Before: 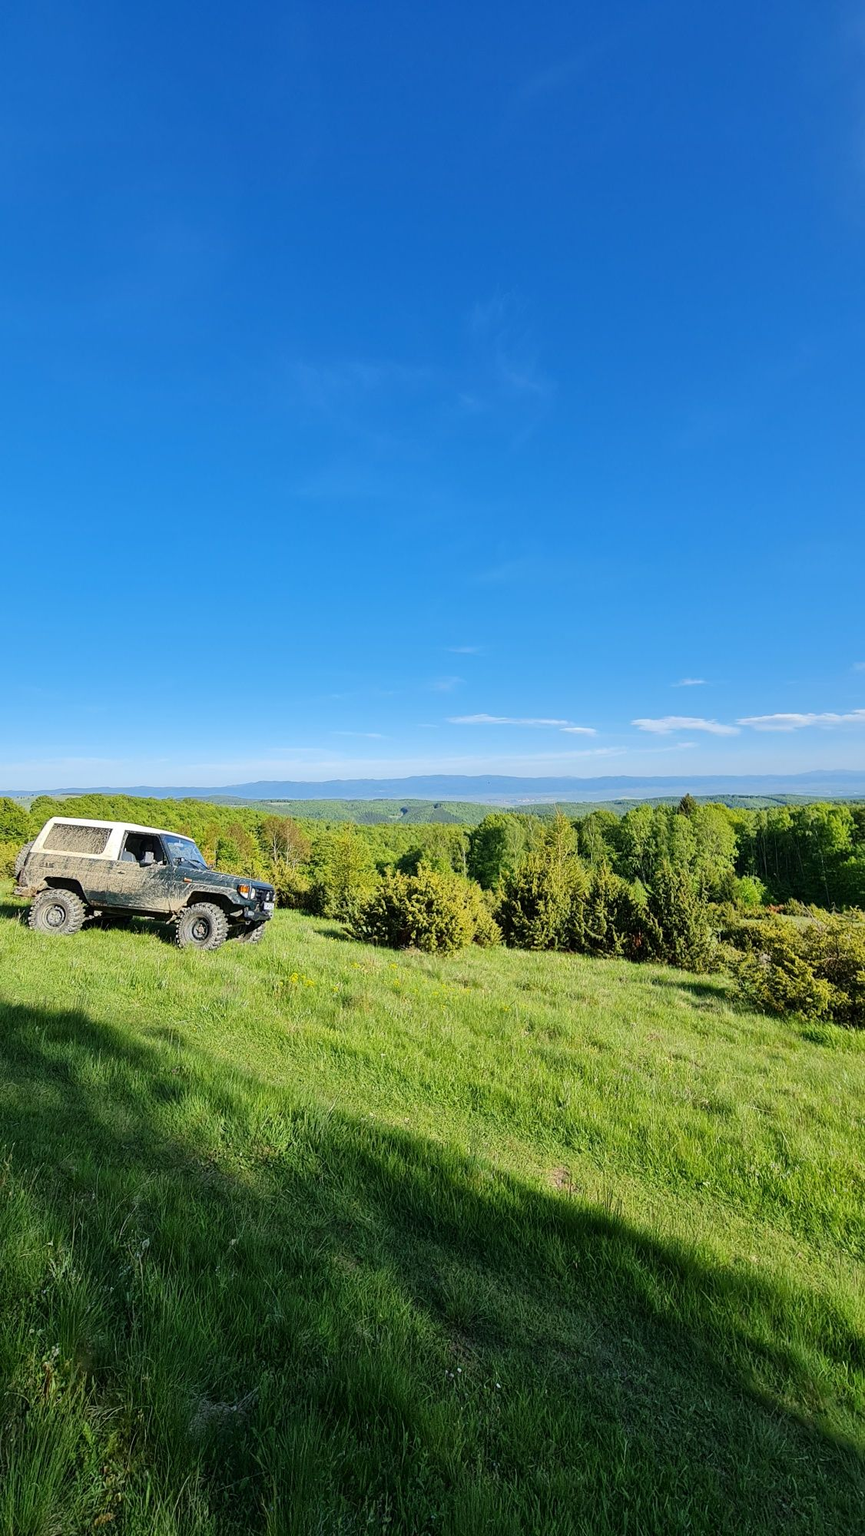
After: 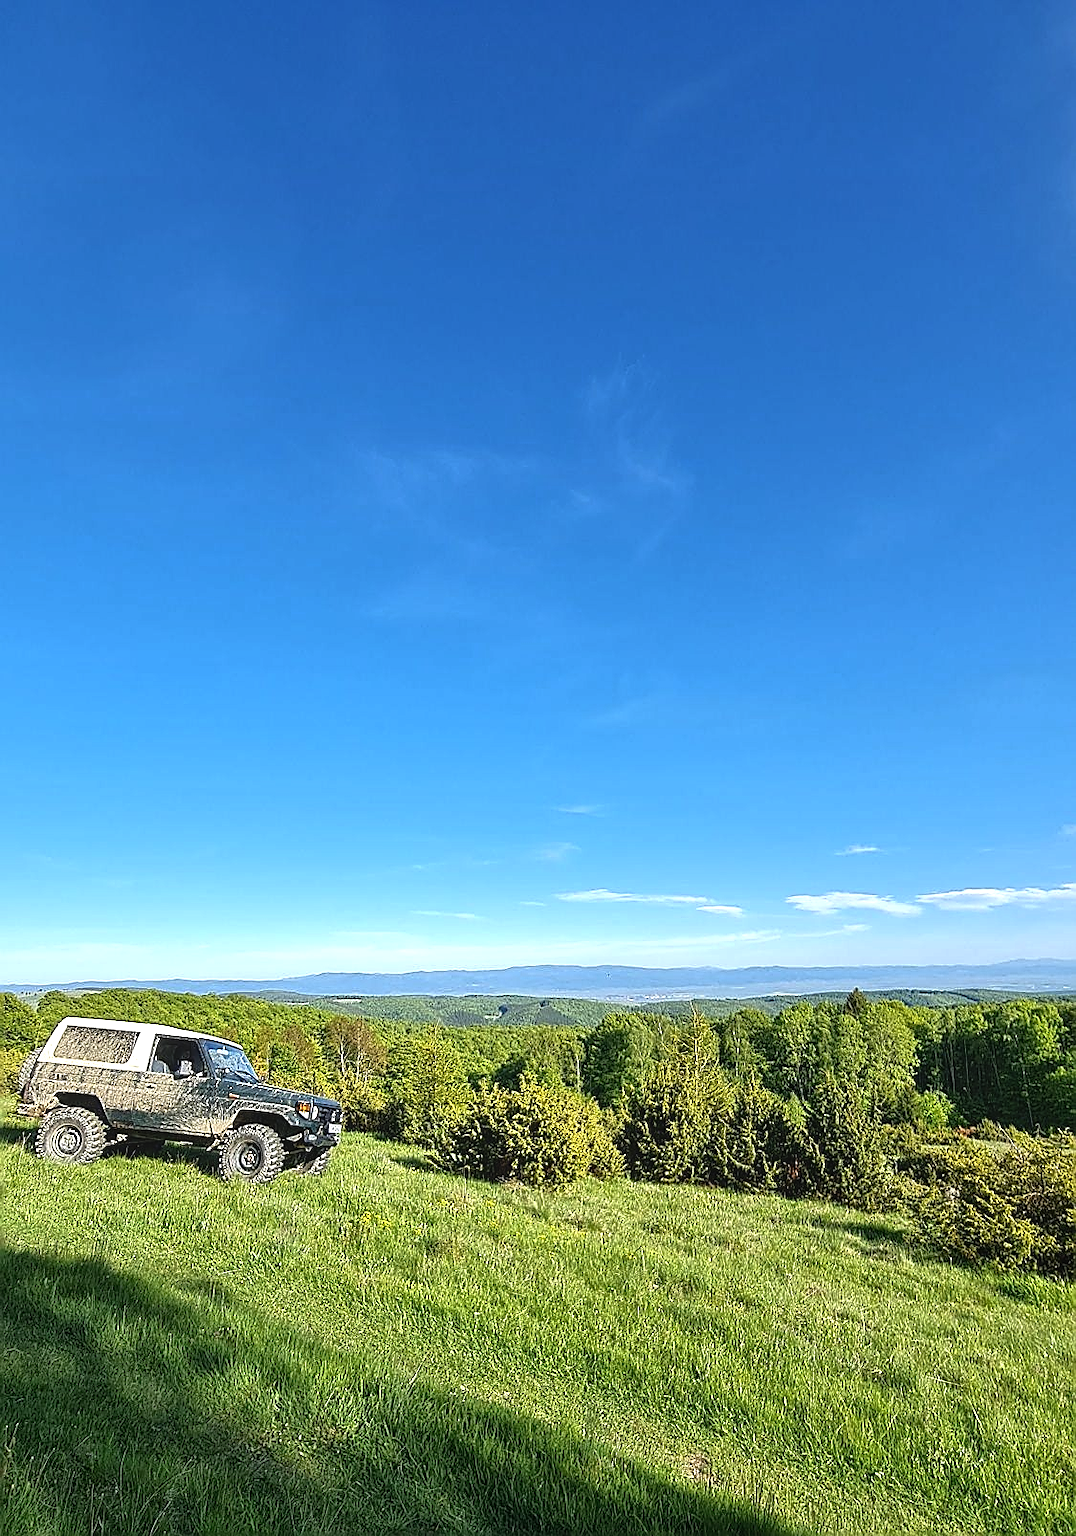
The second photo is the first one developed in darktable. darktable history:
sharpen: radius 1.429, amount 1.263, threshold 0.637
crop: bottom 19.689%
tone equalizer: -8 EV 0 EV, -7 EV -0.001 EV, -6 EV 0.004 EV, -5 EV -0.051 EV, -4 EV -0.115 EV, -3 EV -0.149 EV, -2 EV 0.24 EV, -1 EV 0.724 EV, +0 EV 0.517 EV, edges refinement/feathering 500, mask exposure compensation -1.57 EV, preserve details no
contrast brightness saturation: saturation -0.053
local contrast: detail 109%
